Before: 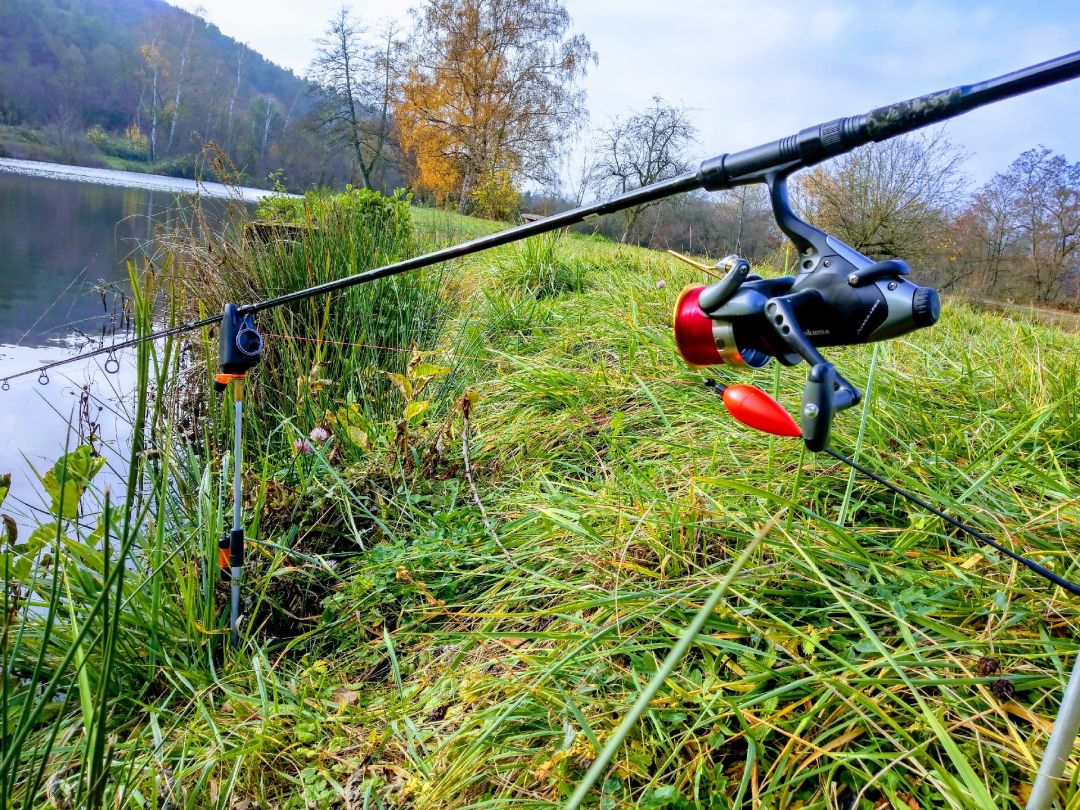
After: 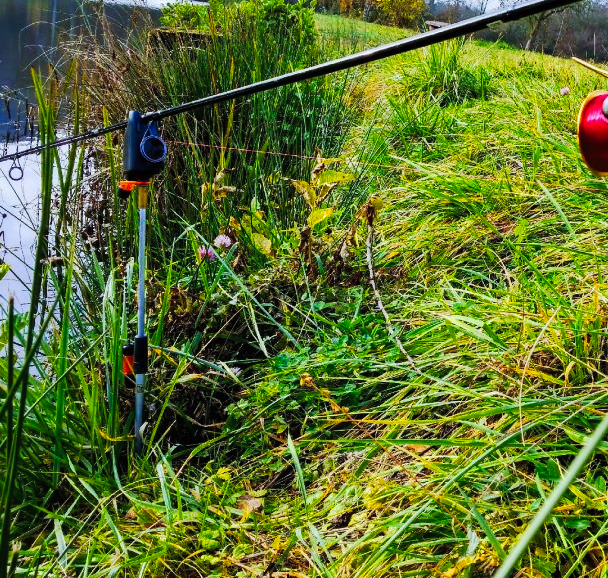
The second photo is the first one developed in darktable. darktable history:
crop: left 8.966%, top 23.852%, right 34.699%, bottom 4.703%
tone curve: curves: ch0 [(0, 0) (0.003, 0.006) (0.011, 0.011) (0.025, 0.02) (0.044, 0.032) (0.069, 0.035) (0.1, 0.046) (0.136, 0.063) (0.177, 0.089) (0.224, 0.12) (0.277, 0.16) (0.335, 0.206) (0.399, 0.268) (0.468, 0.359) (0.543, 0.466) (0.623, 0.582) (0.709, 0.722) (0.801, 0.808) (0.898, 0.886) (1, 1)], preserve colors none
